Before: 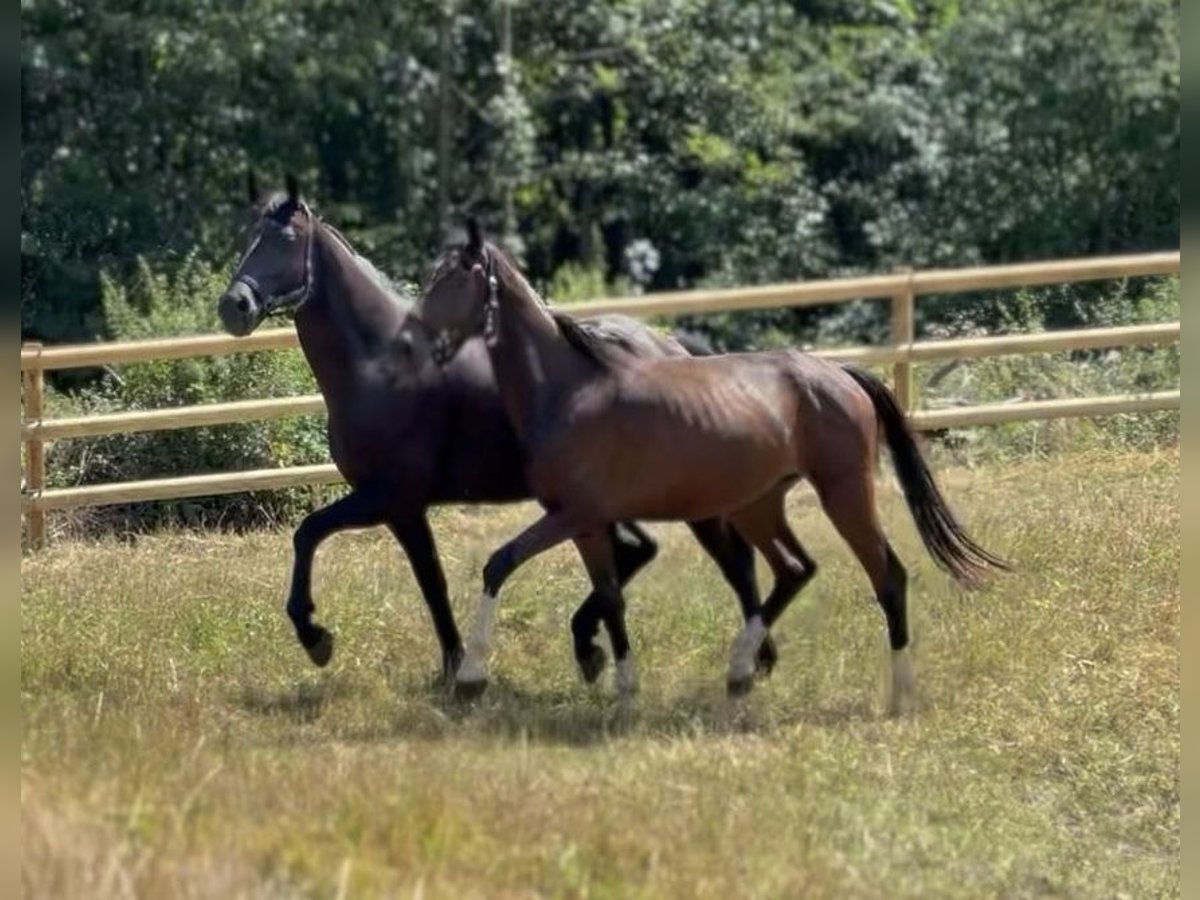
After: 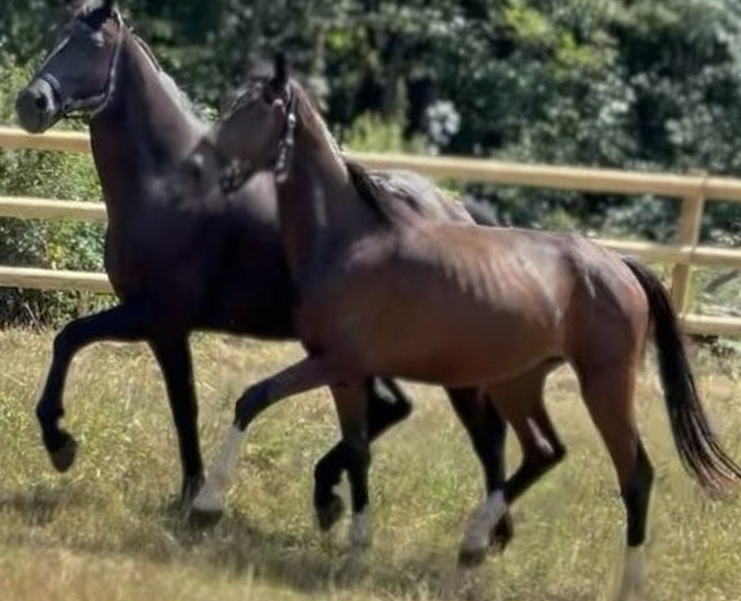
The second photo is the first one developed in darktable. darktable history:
crop and rotate: left 22.13%, top 22.054%, right 22.026%, bottom 22.102%
rotate and perspective: rotation 9.12°, automatic cropping off
